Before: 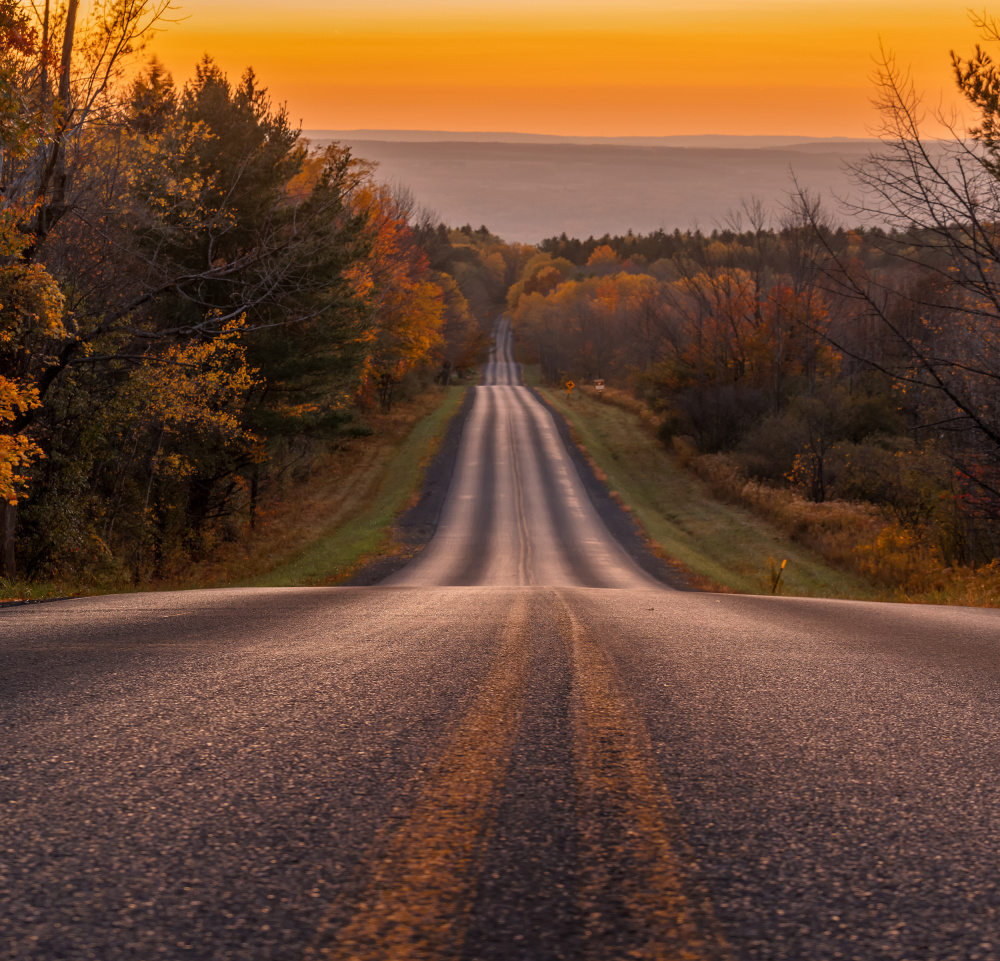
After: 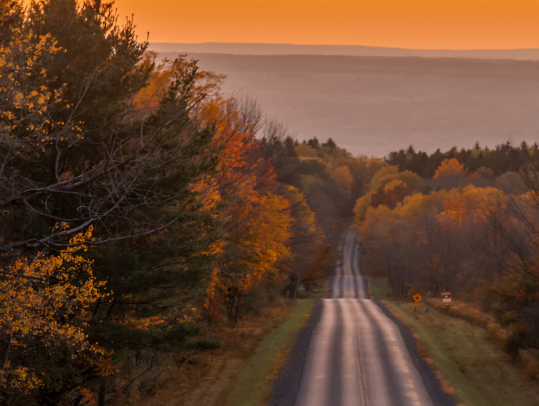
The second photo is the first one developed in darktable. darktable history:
crop: left 15.306%, top 9.065%, right 30.789%, bottom 48.638%
color balance: on, module defaults
